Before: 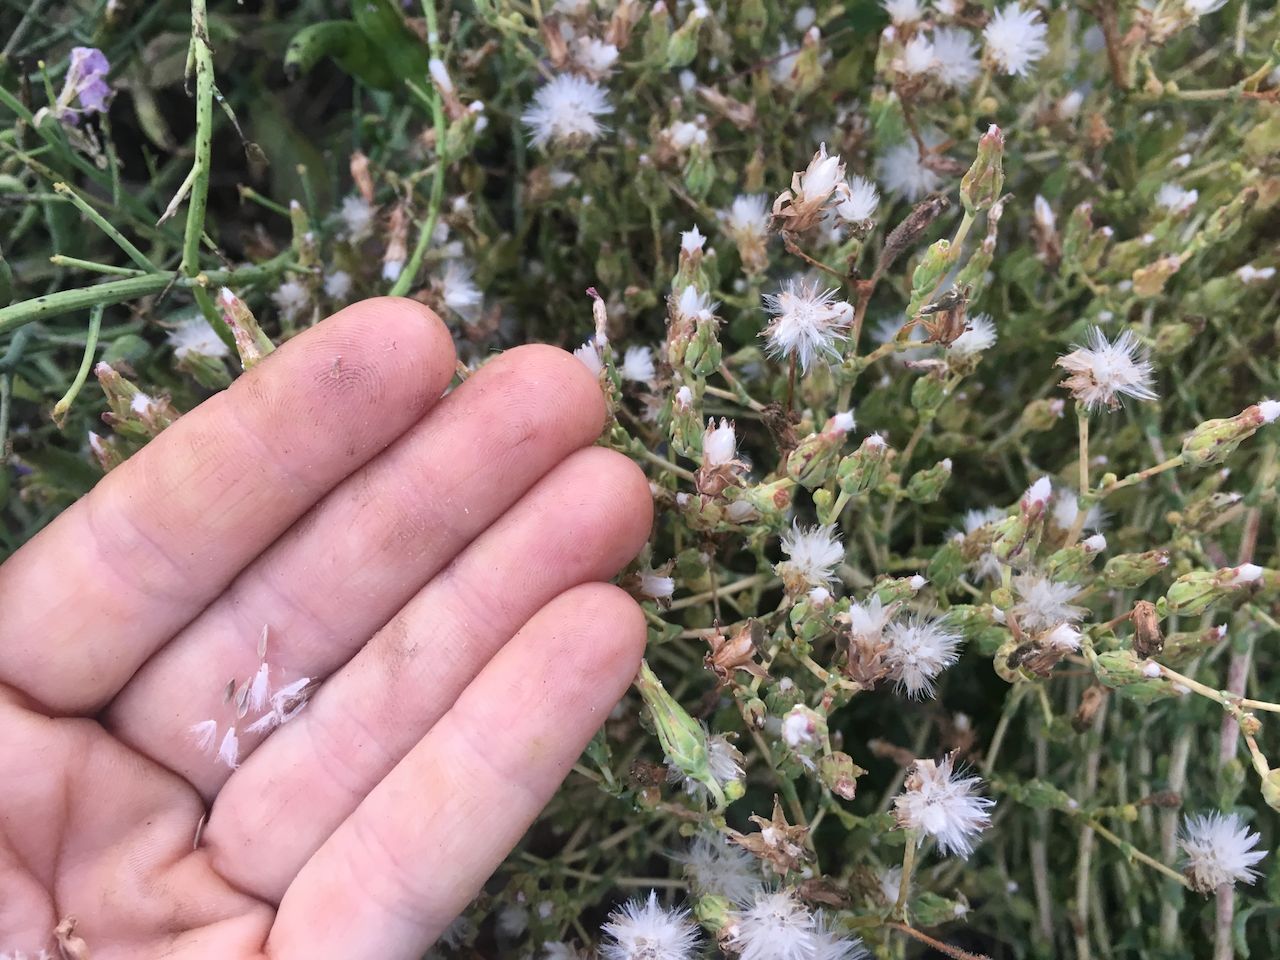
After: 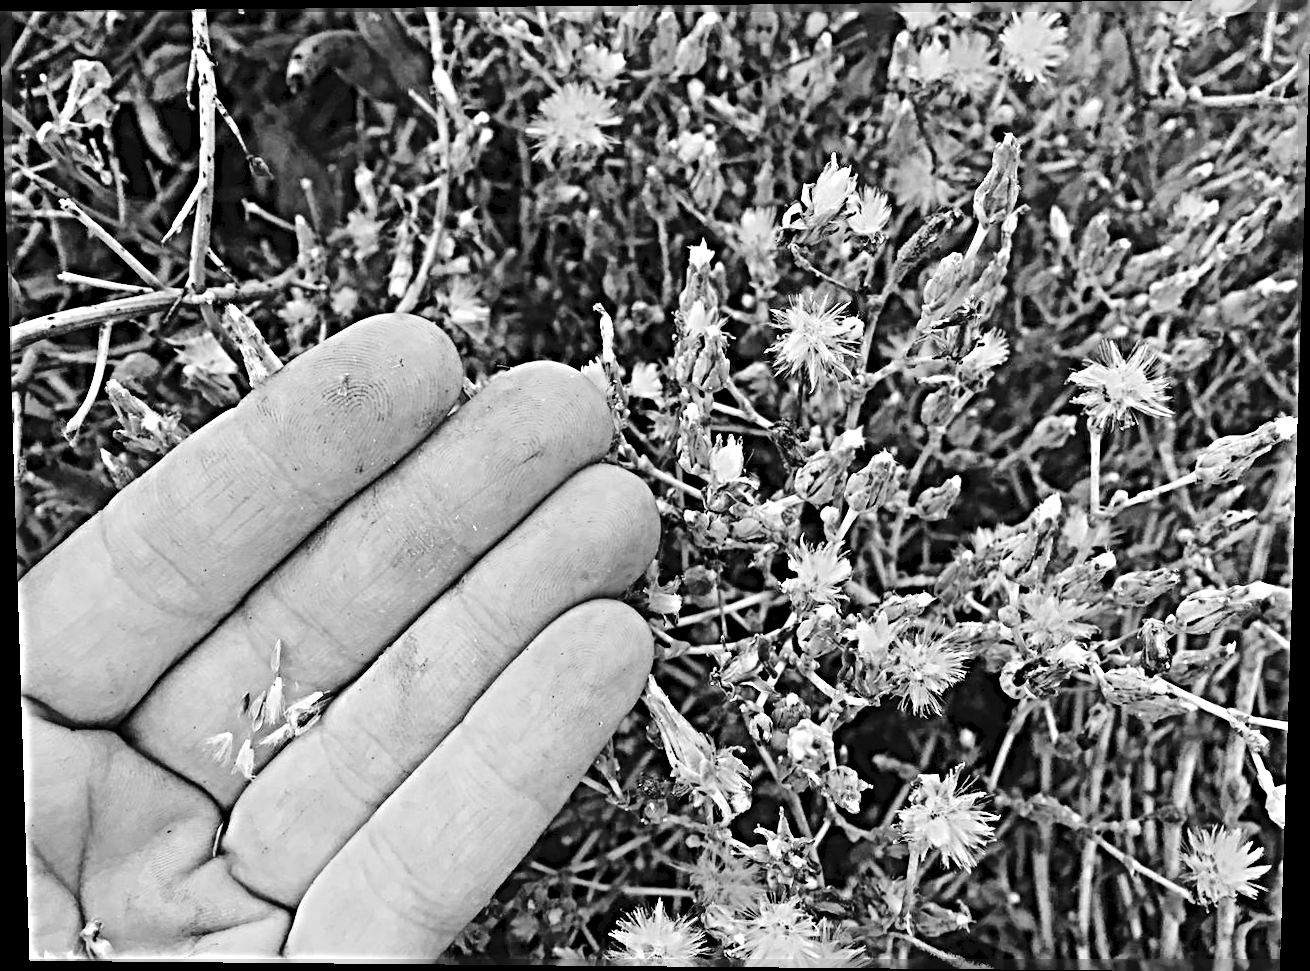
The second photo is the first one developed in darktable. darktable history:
sharpen: radius 6.3, amount 1.8, threshold 0
rotate and perspective: lens shift (vertical) 0.048, lens shift (horizontal) -0.024, automatic cropping off
tone curve: curves: ch0 [(0, 0) (0.003, 0.044) (0.011, 0.045) (0.025, 0.048) (0.044, 0.051) (0.069, 0.065) (0.1, 0.08) (0.136, 0.108) (0.177, 0.152) (0.224, 0.216) (0.277, 0.305) (0.335, 0.392) (0.399, 0.481) (0.468, 0.579) (0.543, 0.658) (0.623, 0.729) (0.709, 0.8) (0.801, 0.867) (0.898, 0.93) (1, 1)], preserve colors none
monochrome: a 30.25, b 92.03
